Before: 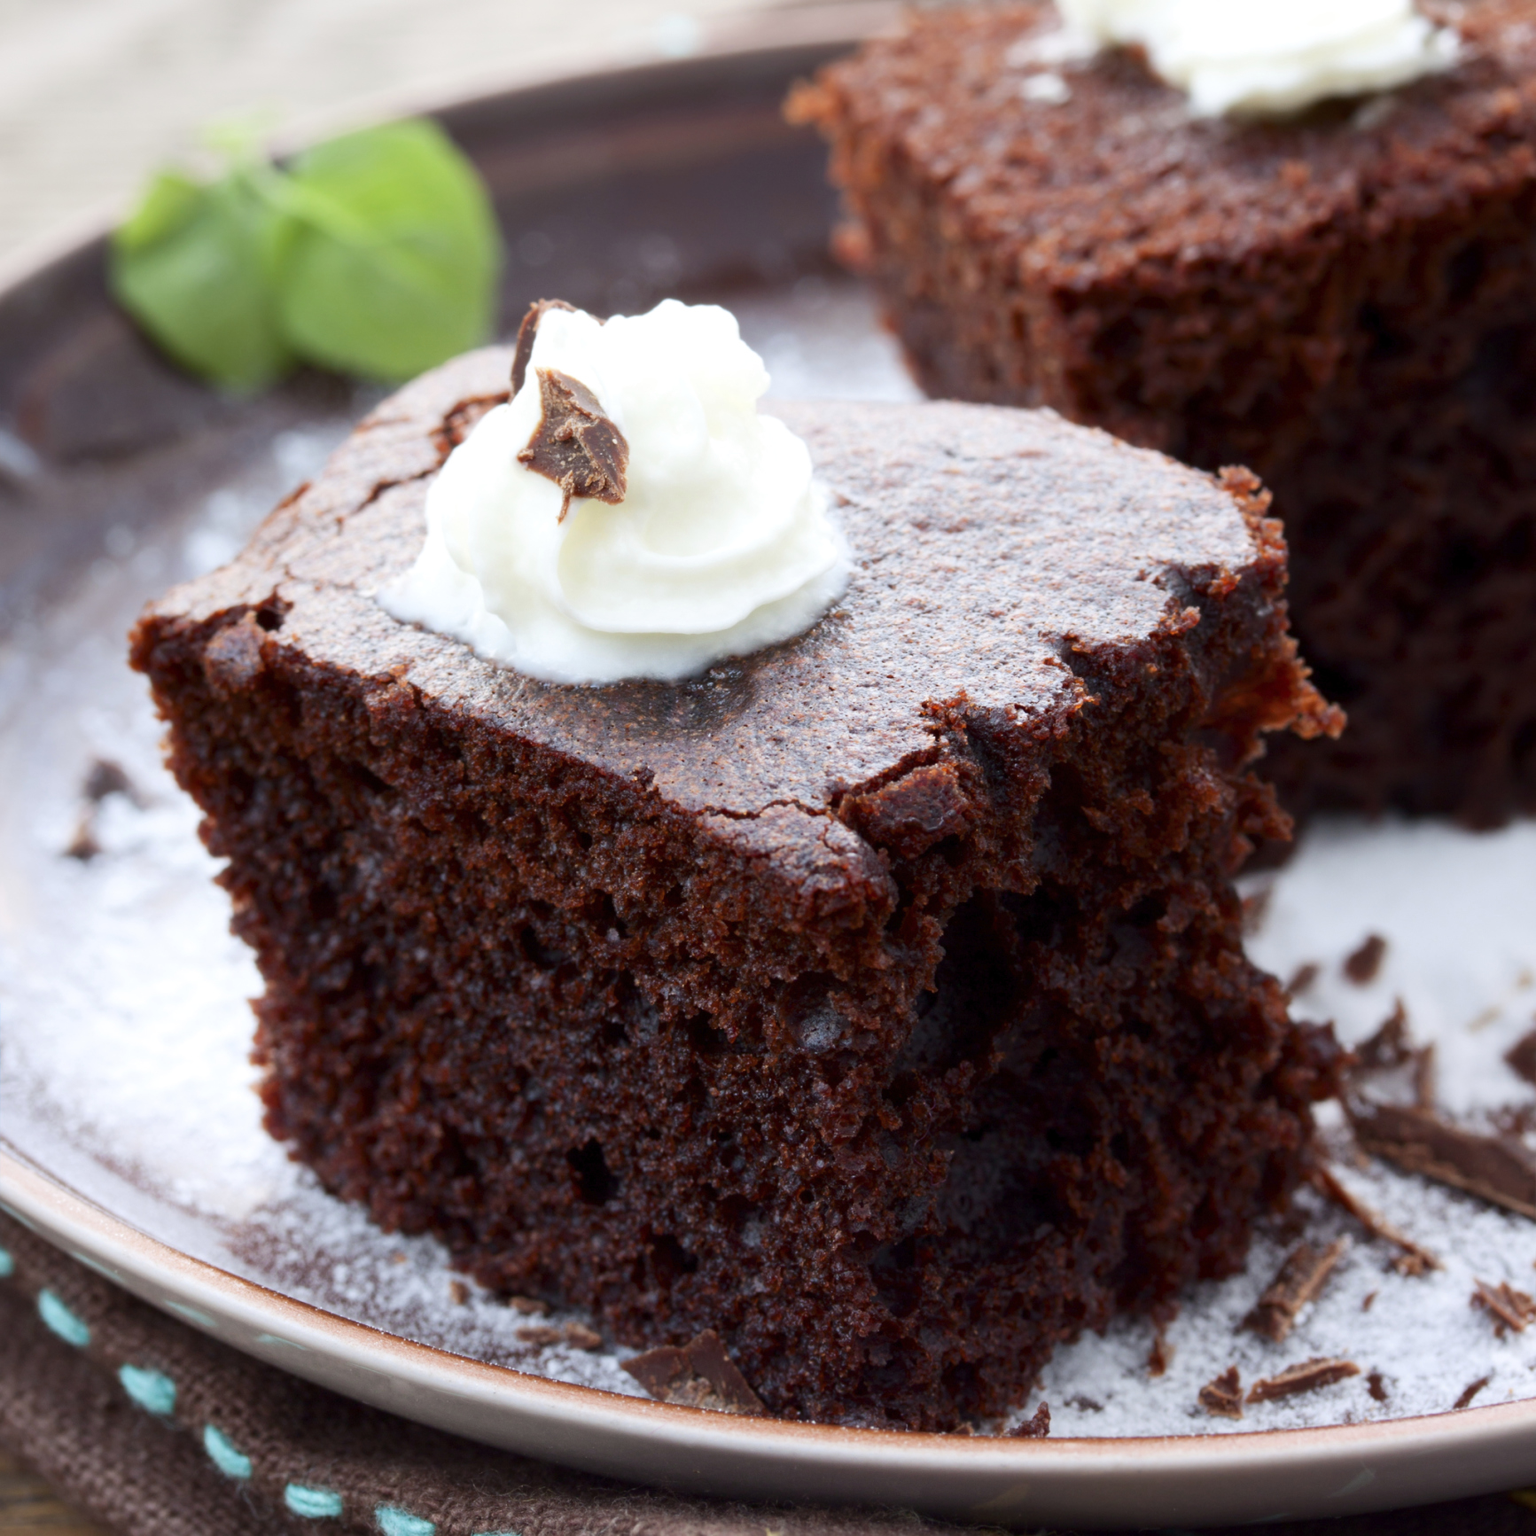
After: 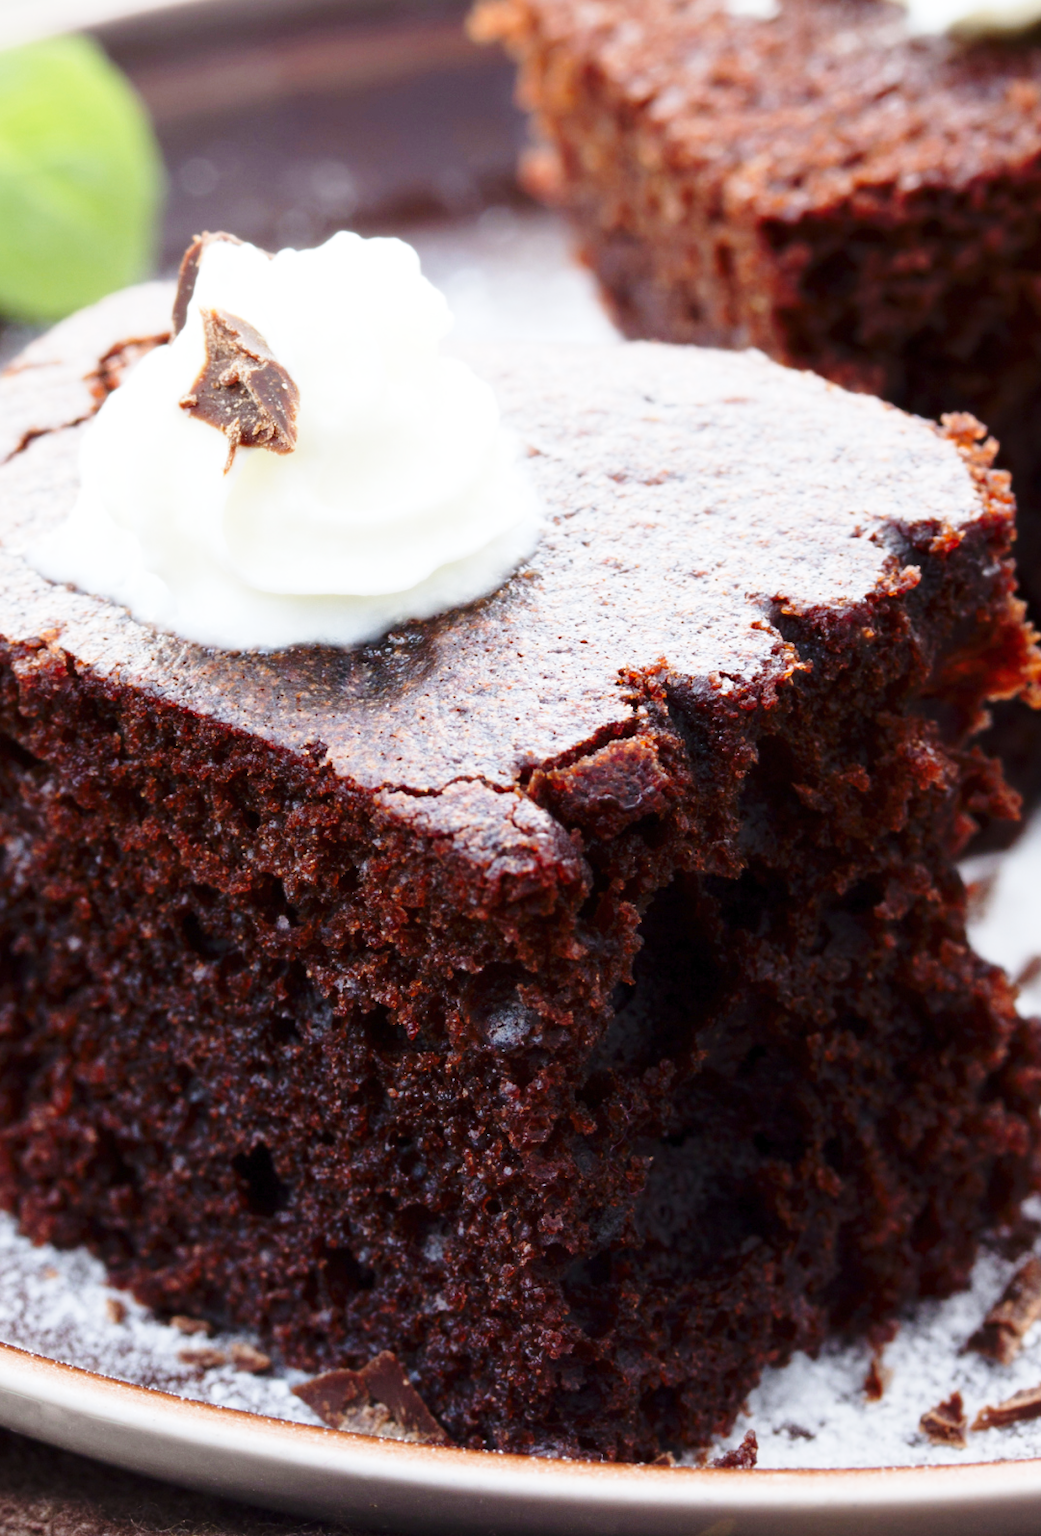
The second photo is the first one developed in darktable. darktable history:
crop and rotate: left 22.987%, top 5.643%, right 14.564%, bottom 2.307%
base curve: curves: ch0 [(0, 0) (0.028, 0.03) (0.121, 0.232) (0.46, 0.748) (0.859, 0.968) (1, 1)], preserve colors none
